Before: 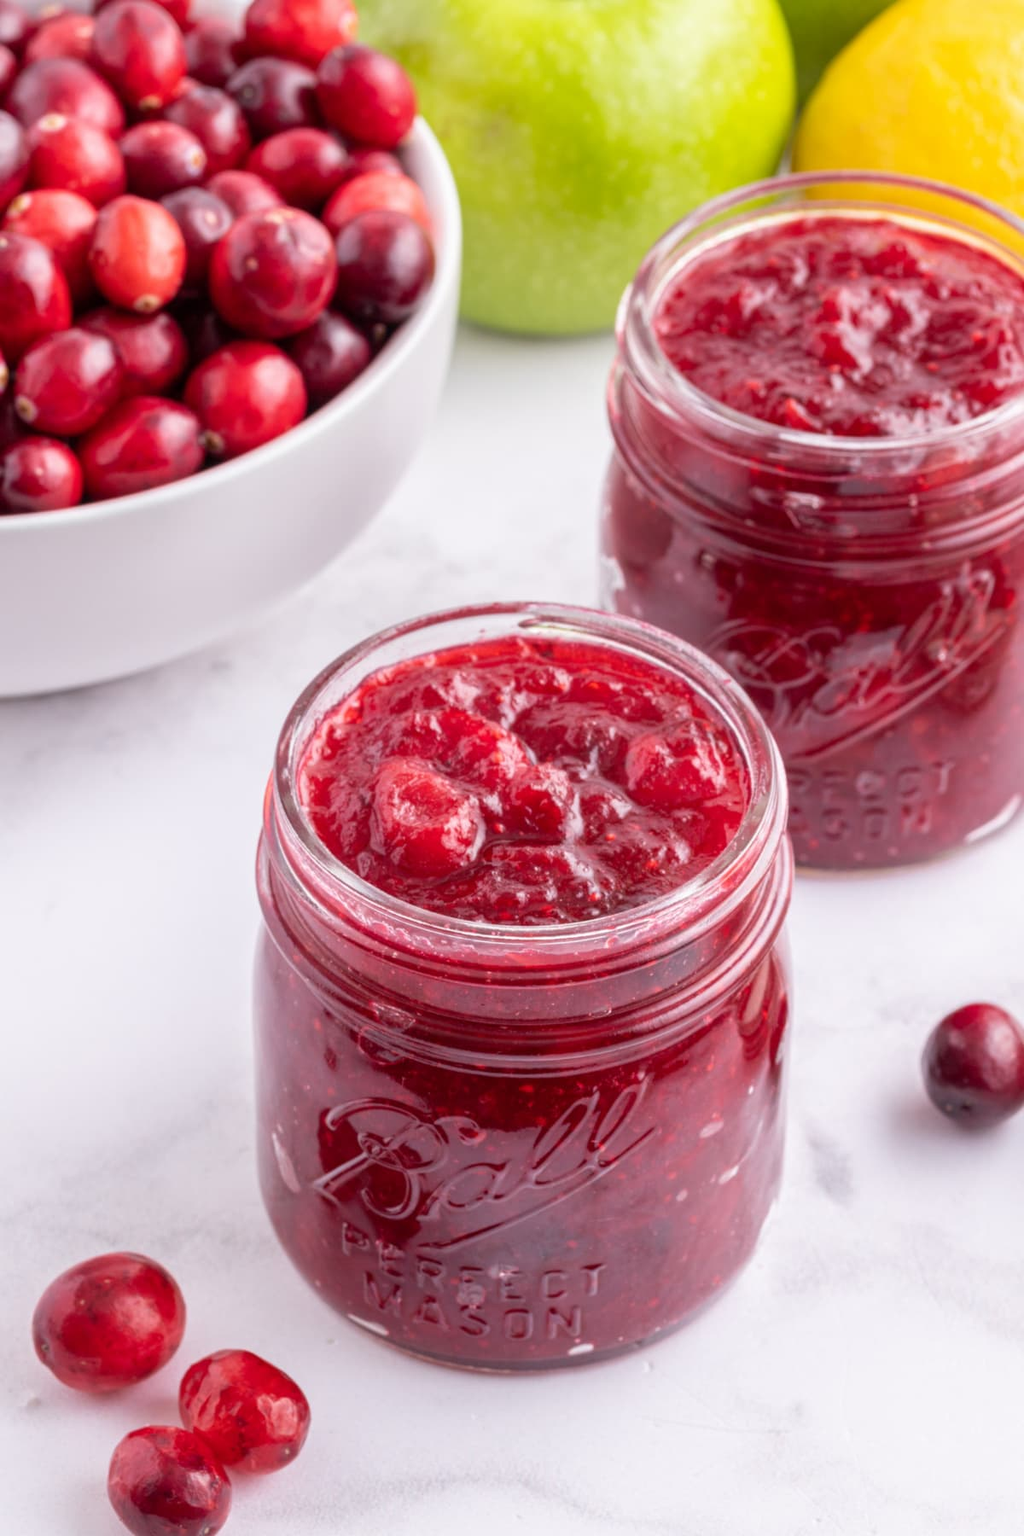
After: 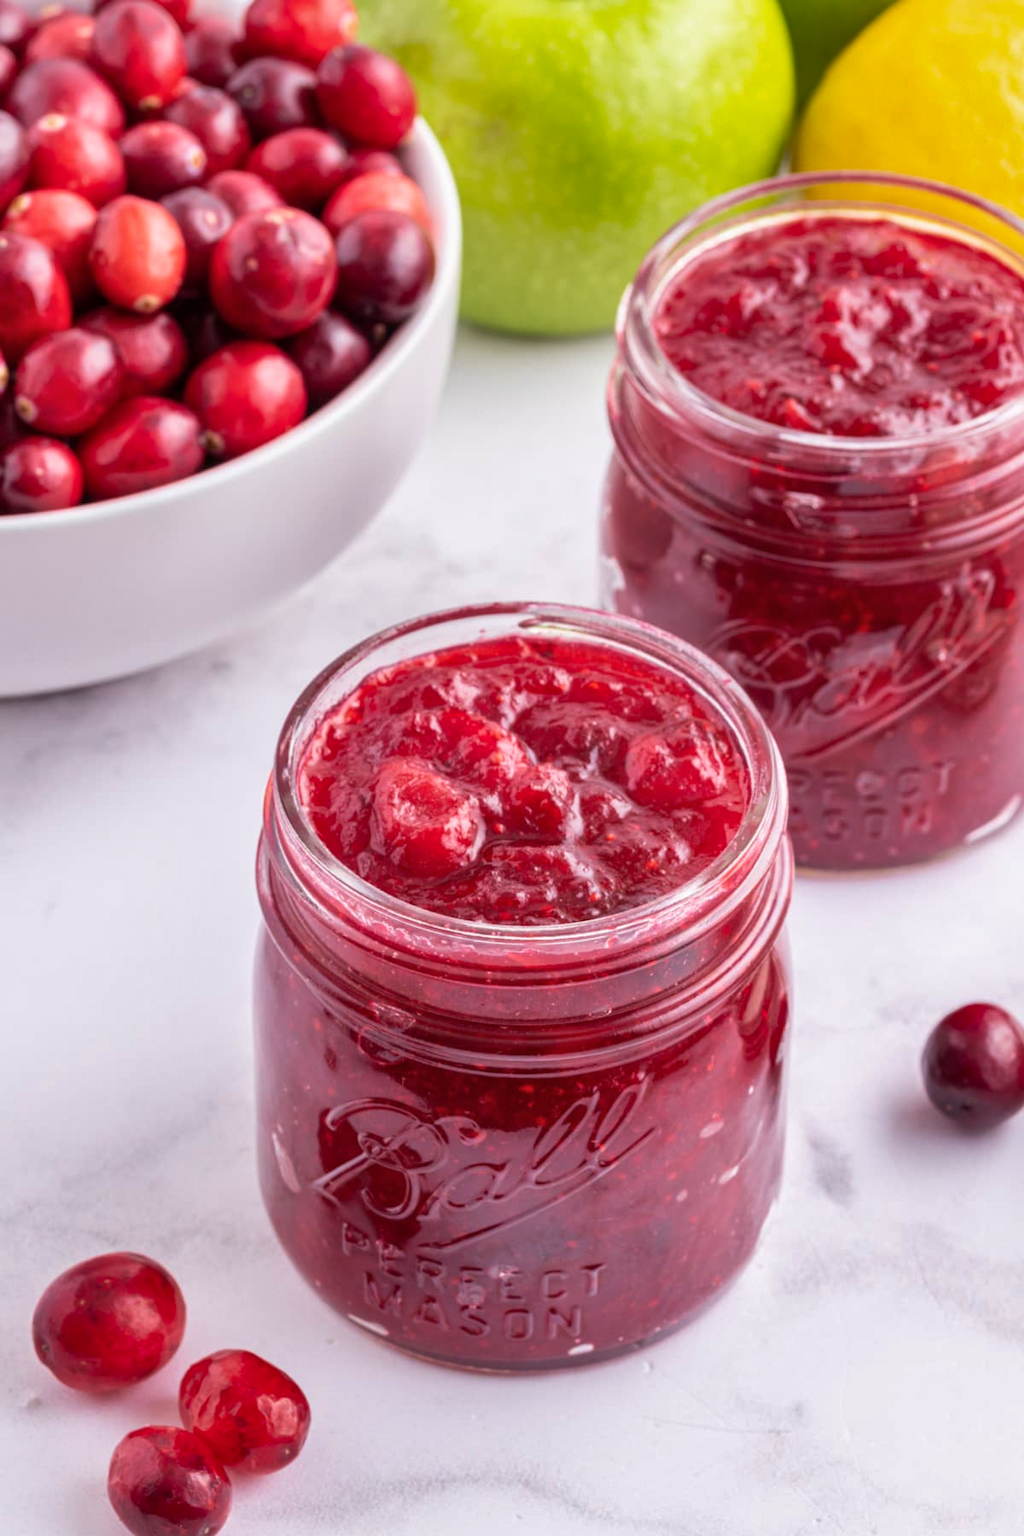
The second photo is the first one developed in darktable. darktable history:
velvia: on, module defaults
shadows and highlights: soften with gaussian
